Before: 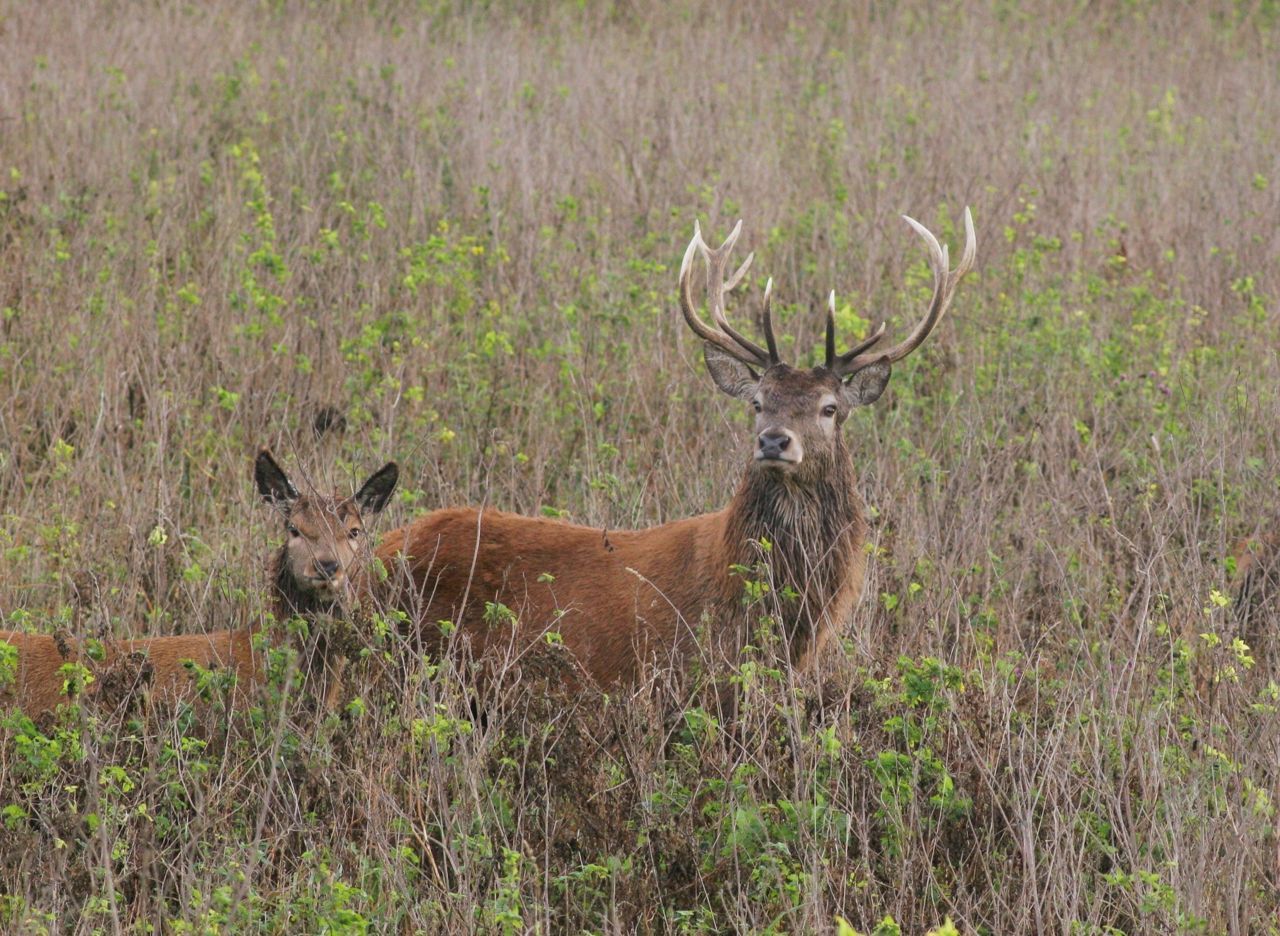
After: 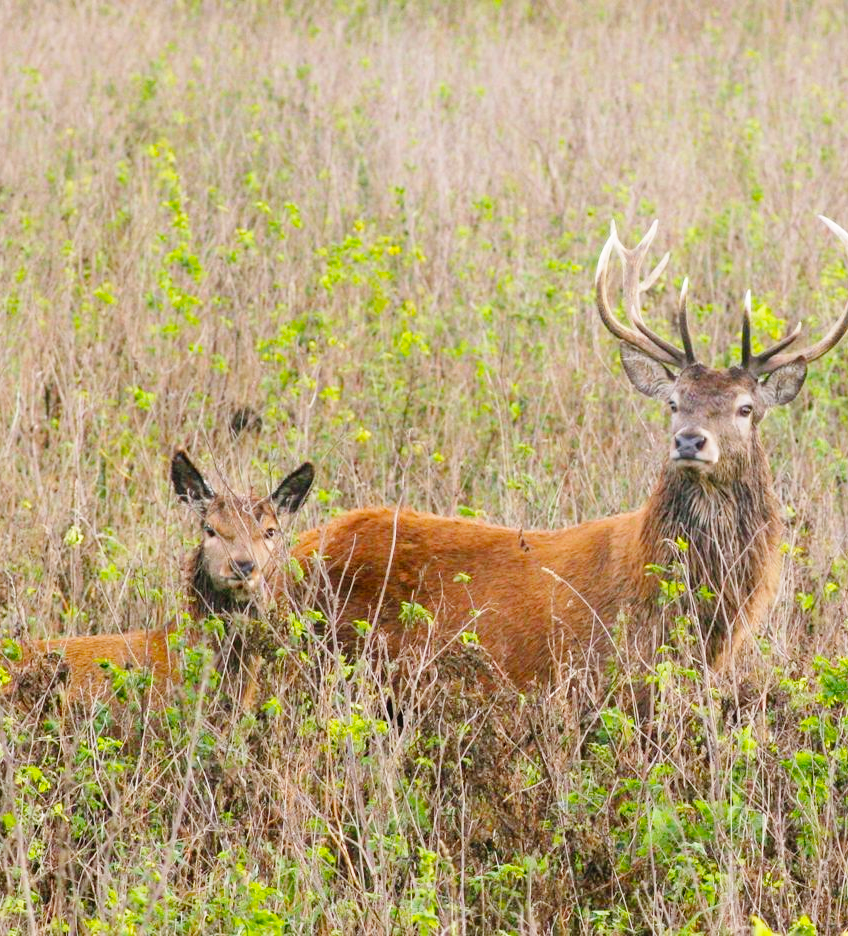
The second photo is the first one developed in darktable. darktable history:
crop and rotate: left 6.585%, right 27.132%
color balance rgb: perceptual saturation grading › global saturation 25.169%, global vibrance 20%
base curve: curves: ch0 [(0, 0) (0.008, 0.007) (0.022, 0.029) (0.048, 0.089) (0.092, 0.197) (0.191, 0.399) (0.275, 0.534) (0.357, 0.65) (0.477, 0.78) (0.542, 0.833) (0.799, 0.973) (1, 1)], preserve colors none
